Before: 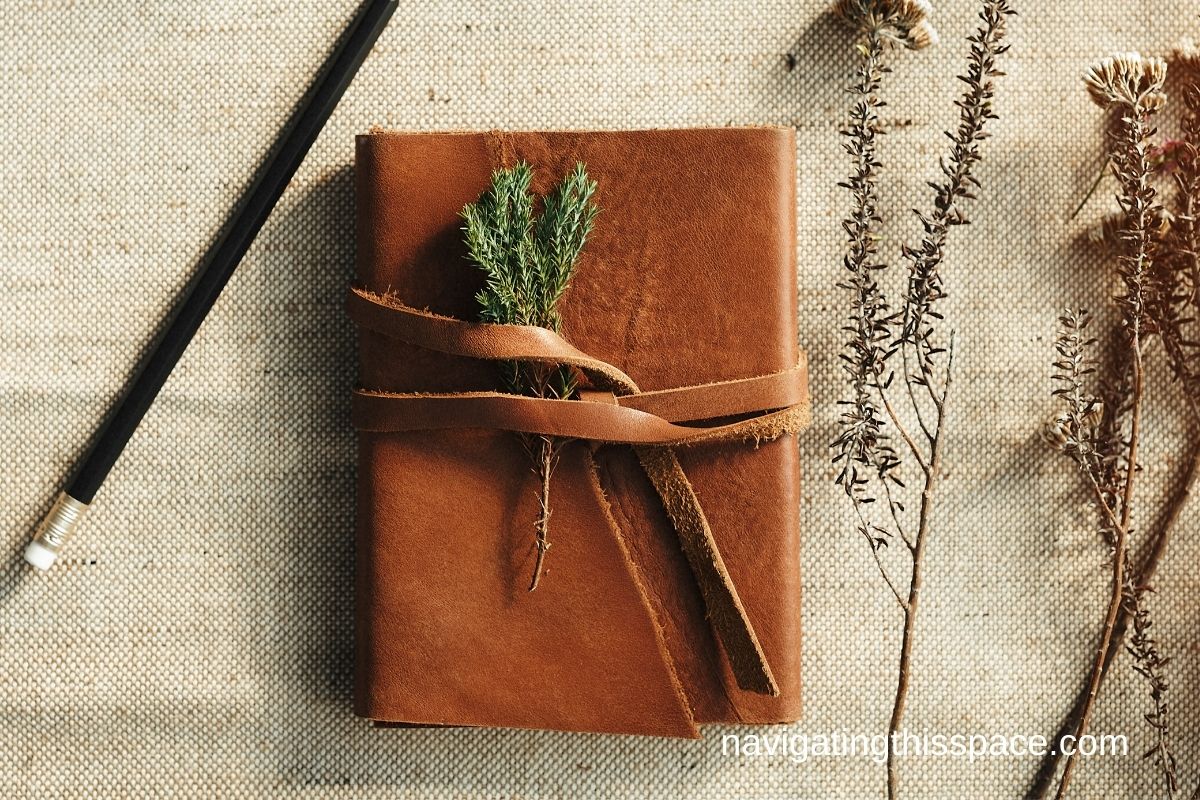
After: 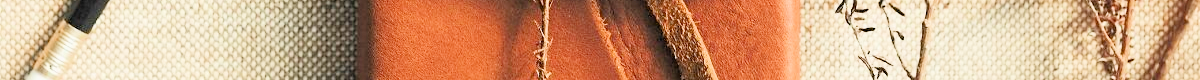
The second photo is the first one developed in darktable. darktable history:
crop and rotate: top 59.084%, bottom 30.916%
filmic rgb: middle gray luminance 3.44%, black relative exposure -5.92 EV, white relative exposure 6.33 EV, threshold 6 EV, dynamic range scaling 22.4%, target black luminance 0%, hardness 2.33, latitude 45.85%, contrast 0.78, highlights saturation mix 100%, shadows ↔ highlights balance 0.033%, add noise in highlights 0, preserve chrominance max RGB, color science v3 (2019), use custom middle-gray values true, iterations of high-quality reconstruction 0, contrast in highlights soft, enable highlight reconstruction true
tone equalizer: -8 EV -0.417 EV, -7 EV -0.389 EV, -6 EV -0.333 EV, -5 EV -0.222 EV, -3 EV 0.222 EV, -2 EV 0.333 EV, -1 EV 0.389 EV, +0 EV 0.417 EV, edges refinement/feathering 500, mask exposure compensation -1.57 EV, preserve details no
